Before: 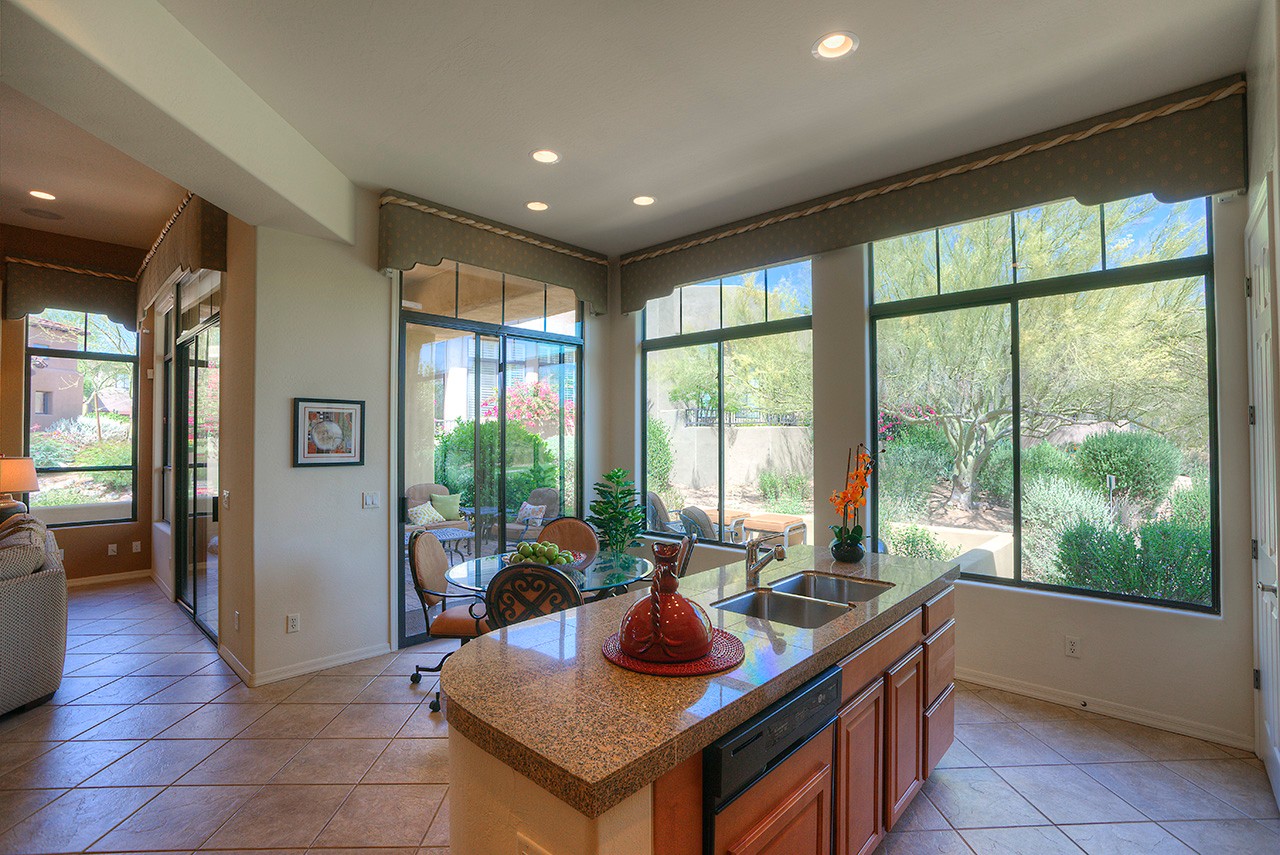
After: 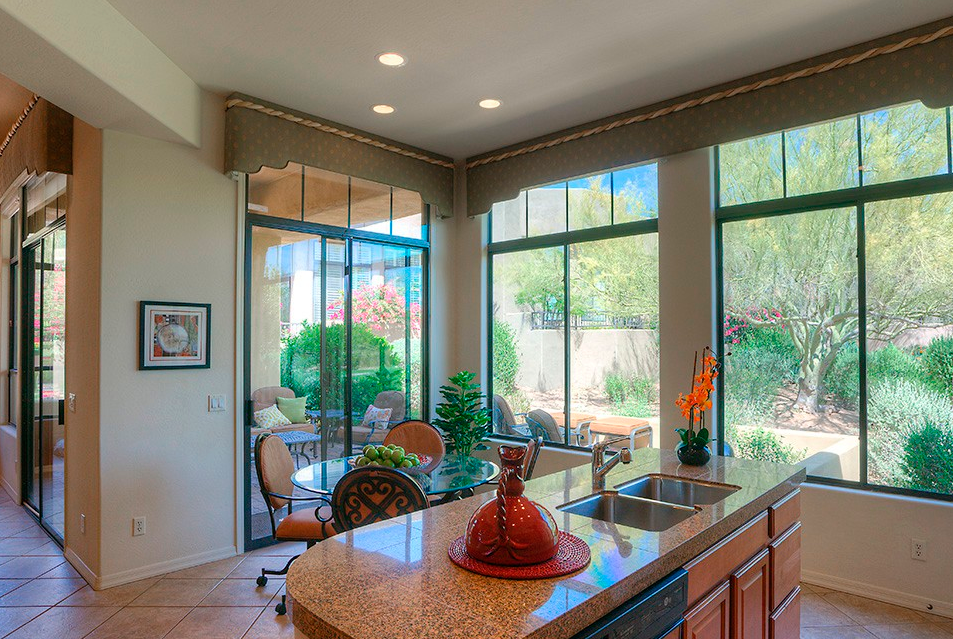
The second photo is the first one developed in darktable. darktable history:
crop and rotate: left 12.038%, top 11.406%, right 13.496%, bottom 13.84%
